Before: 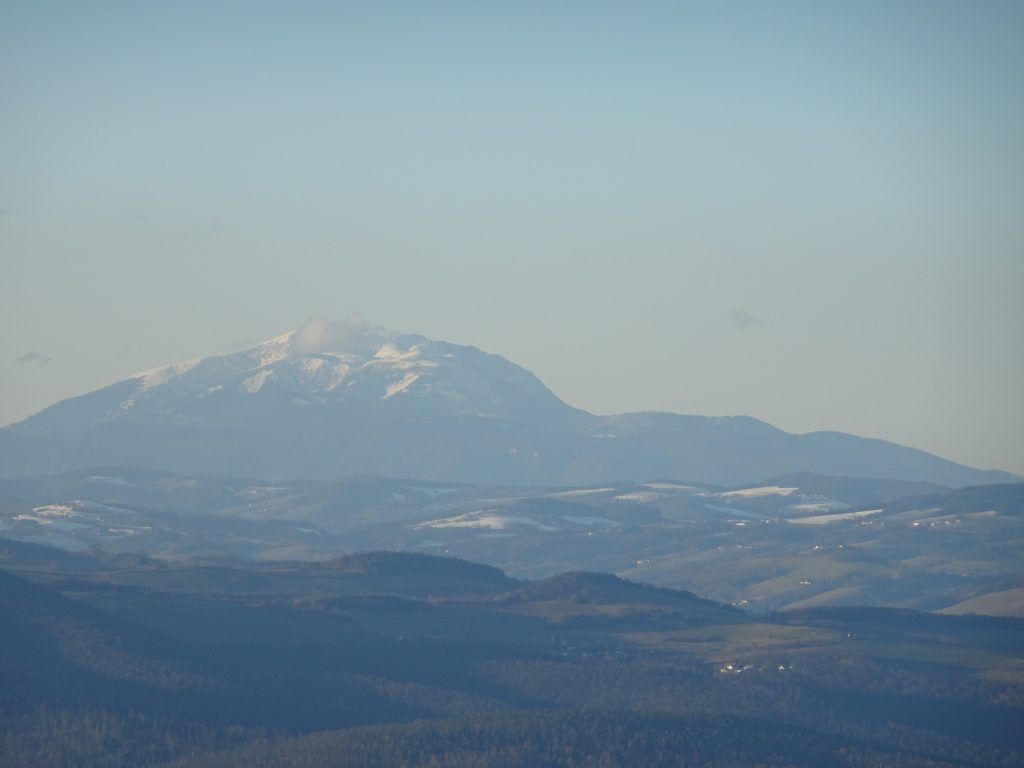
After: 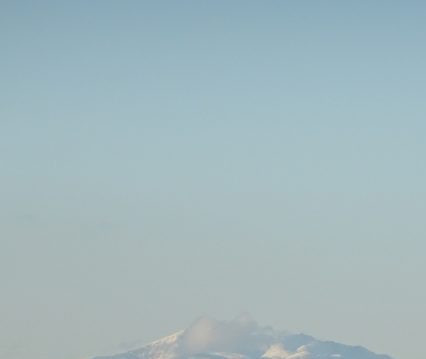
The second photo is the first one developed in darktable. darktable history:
crop and rotate: left 10.949%, top 0.078%, right 47.421%, bottom 53.13%
